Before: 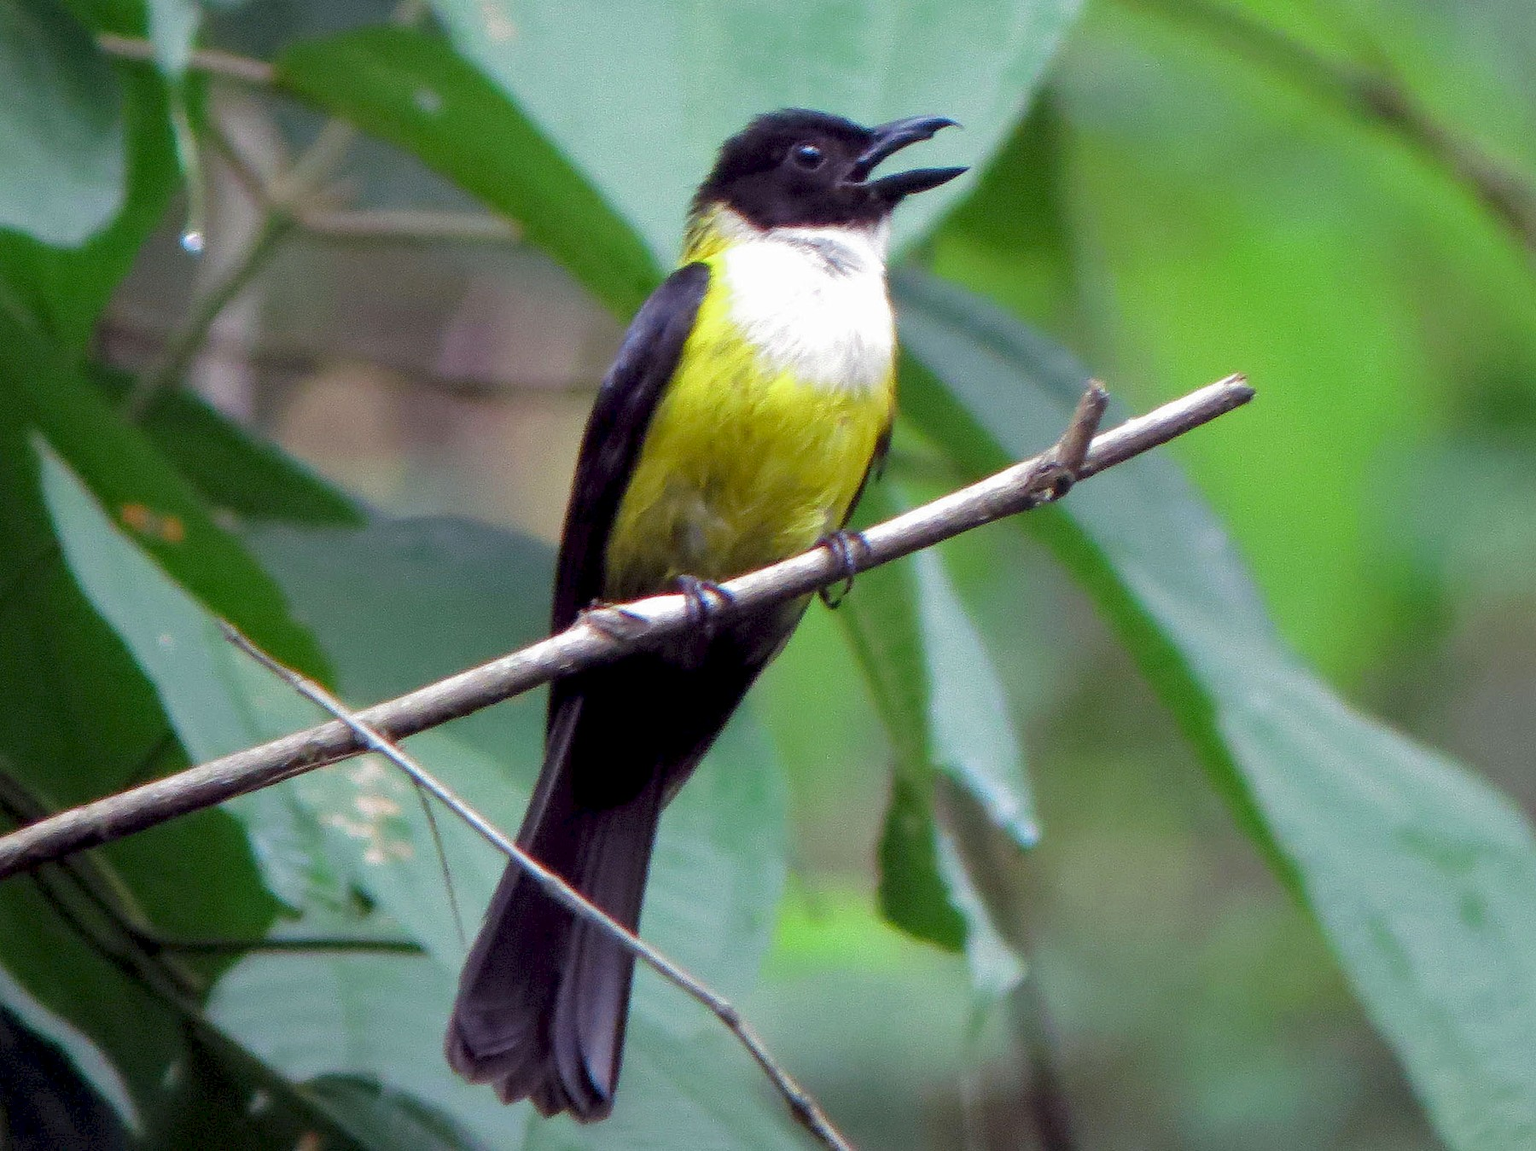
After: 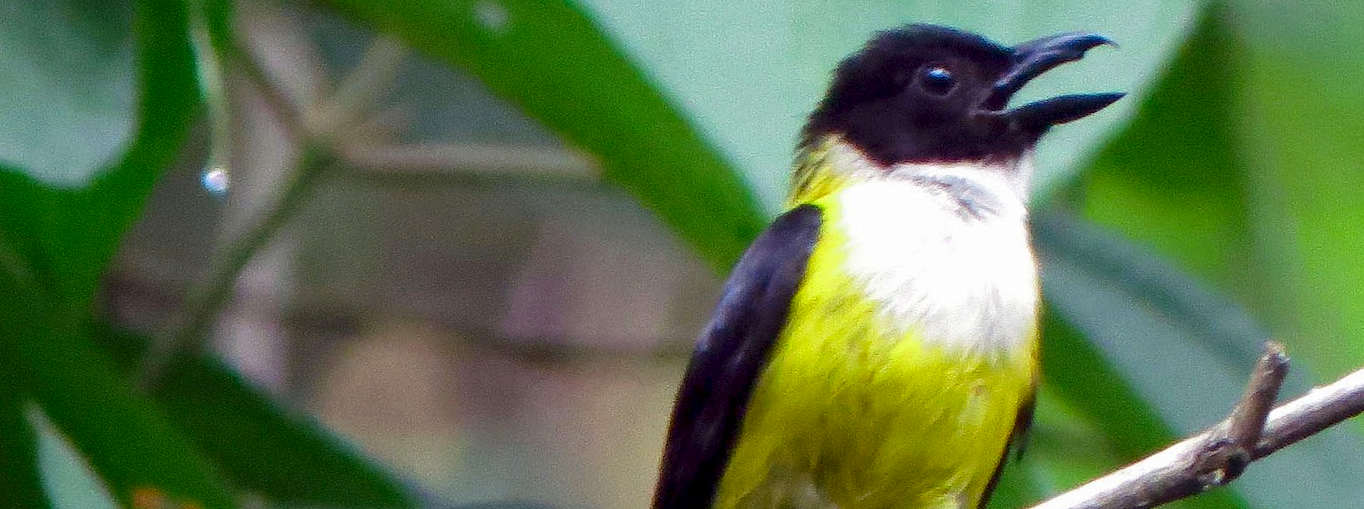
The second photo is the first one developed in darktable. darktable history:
crop: left 0.575%, top 7.642%, right 23.621%, bottom 54.581%
contrast brightness saturation: contrast 0.129, brightness -0.05, saturation 0.156
